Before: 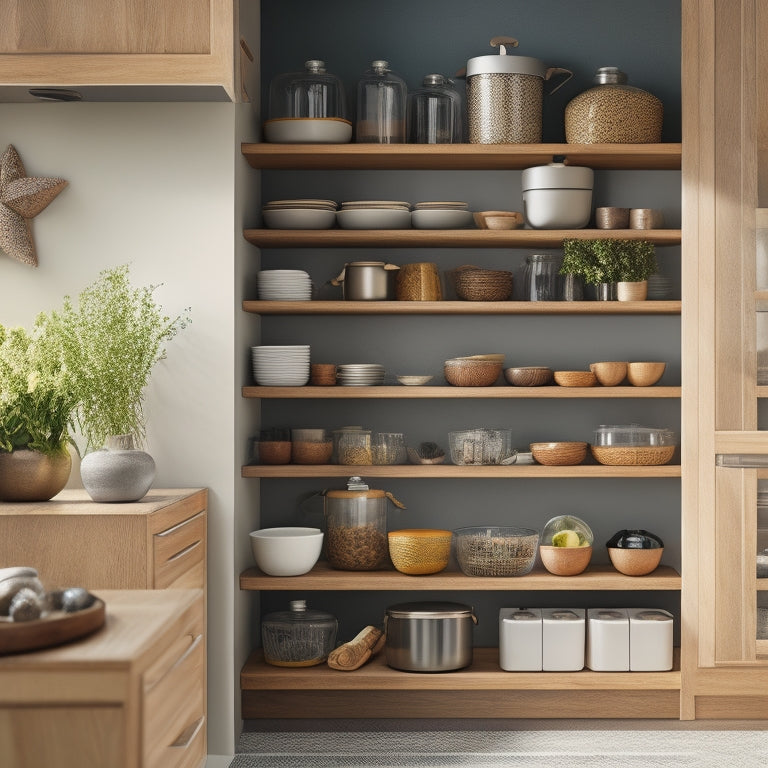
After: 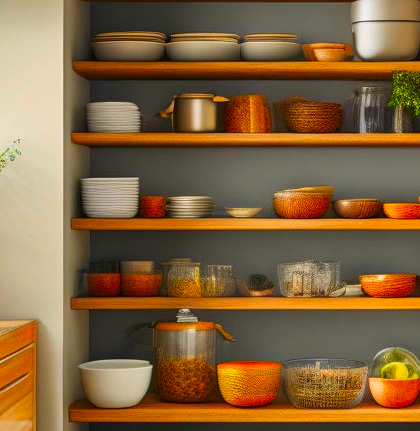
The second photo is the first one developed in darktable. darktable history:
local contrast: on, module defaults
color correction: highlights b* 0.059, saturation 2.97
crop and rotate: left 22.293%, top 21.977%, right 23.006%, bottom 21.9%
